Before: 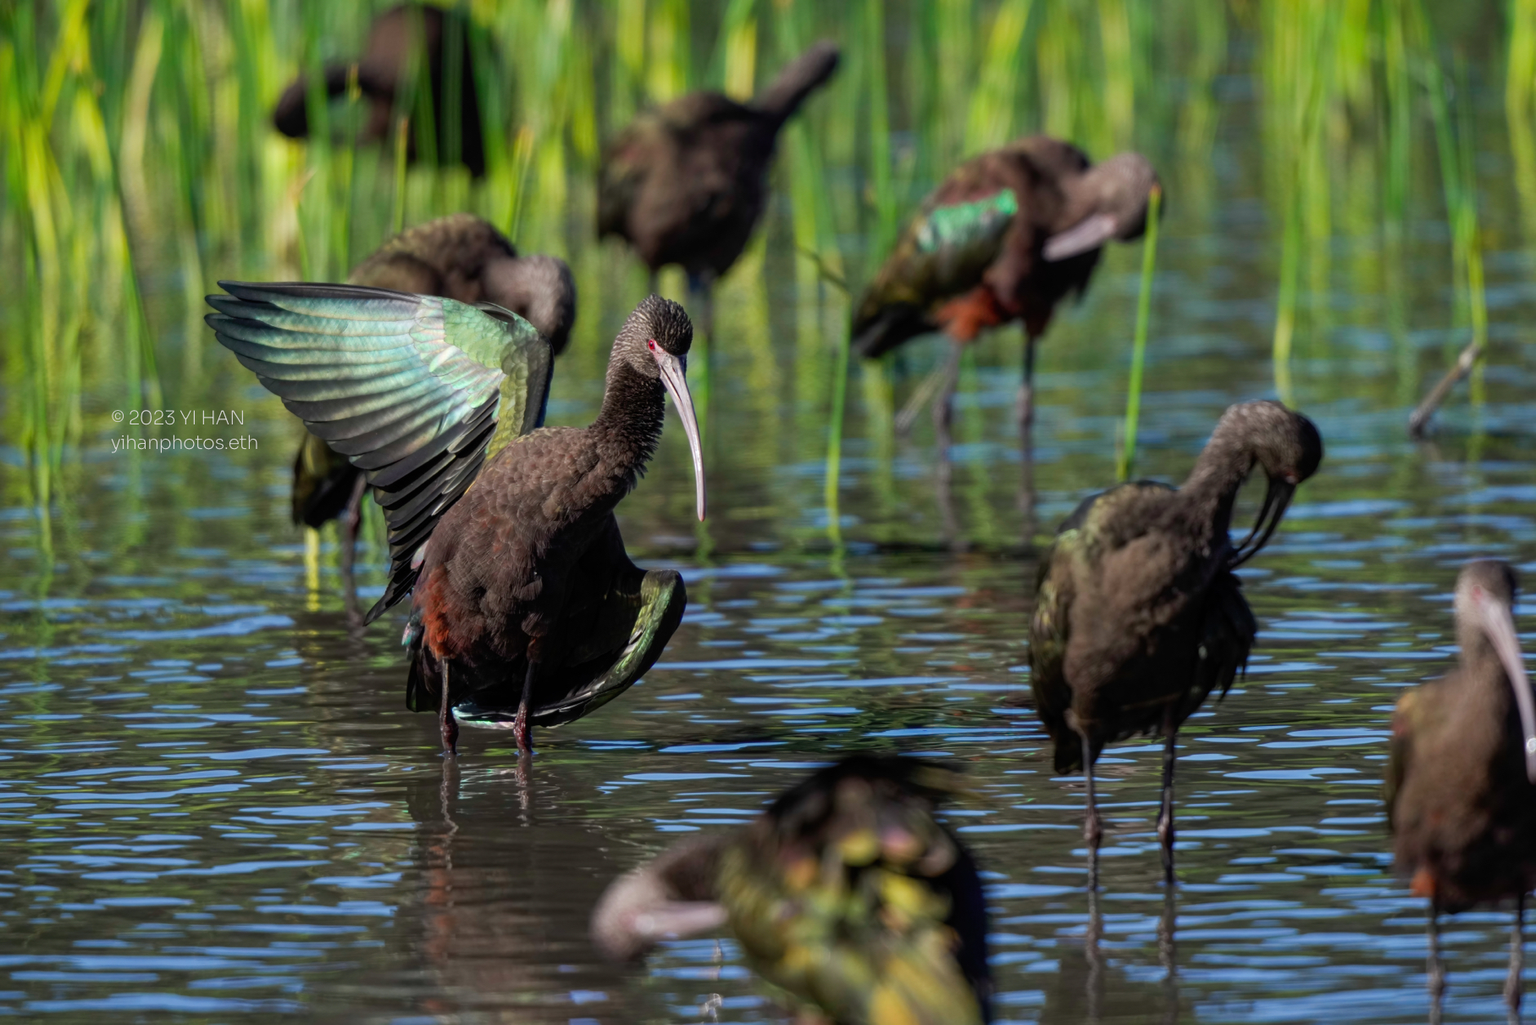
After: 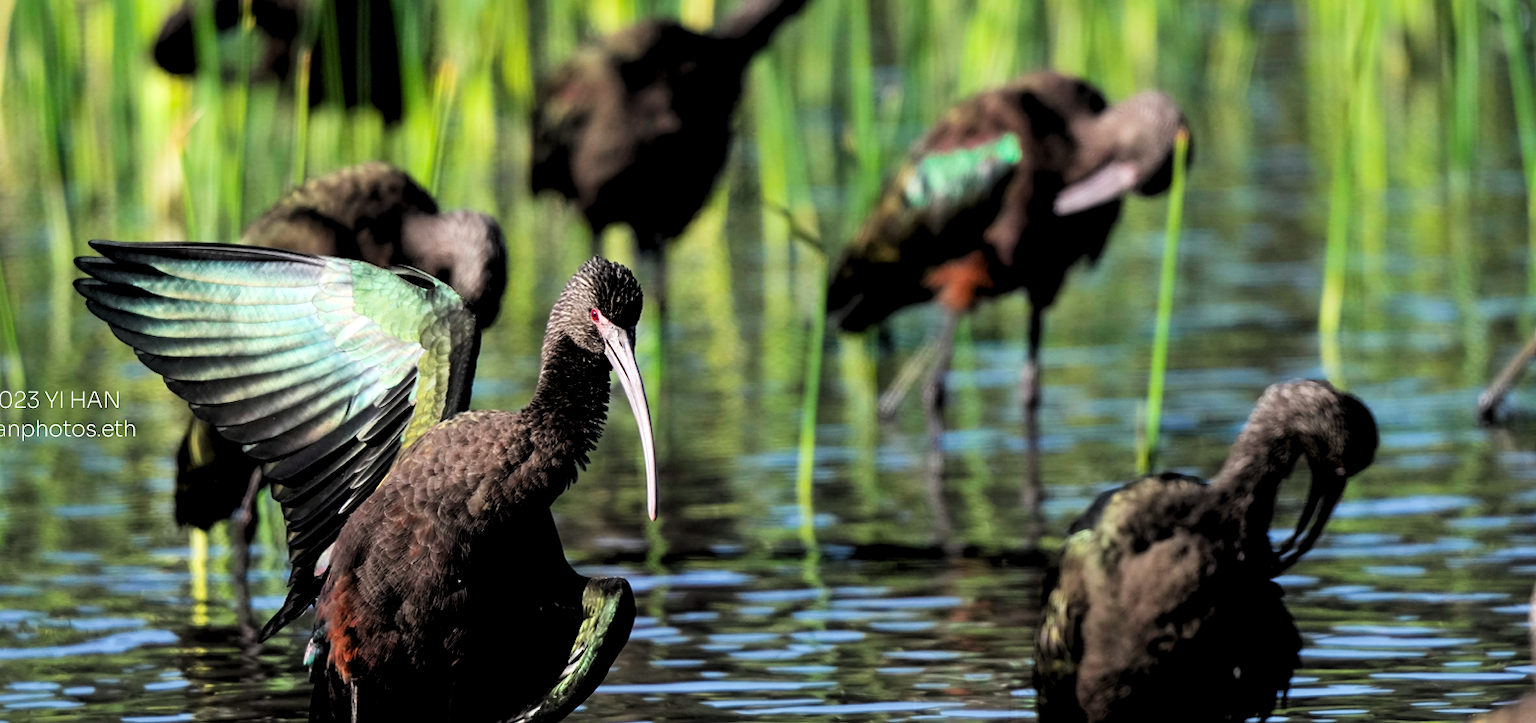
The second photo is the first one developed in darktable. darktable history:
exposure: black level correction 0.001, exposure 0.499 EV, compensate highlight preservation false
sharpen: amount 0.209
levels: levels [0.052, 0.496, 0.908]
filmic rgb: black relative exposure -5.04 EV, white relative exposure 3.99 EV, threshold 5.98 EV, hardness 2.9, contrast 1.298, enable highlight reconstruction true
crop and rotate: left 9.258%, top 7.327%, right 4.937%, bottom 32.068%
